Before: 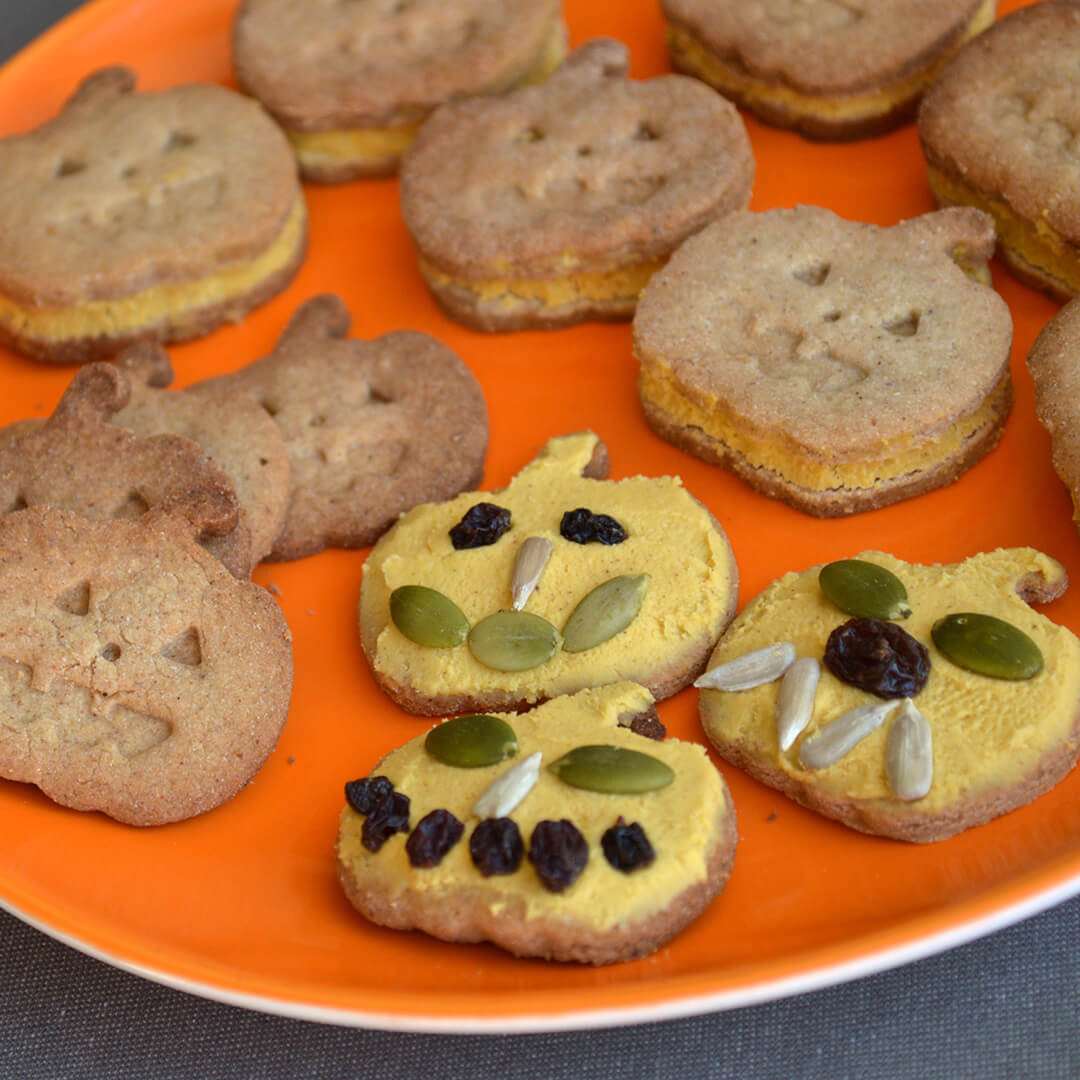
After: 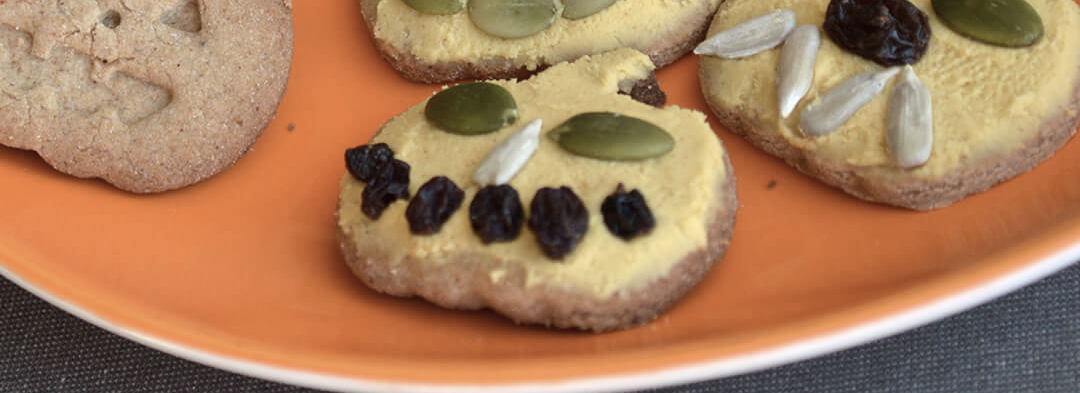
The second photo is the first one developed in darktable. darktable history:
crop and rotate: top 58.654%, bottom 4.943%
contrast brightness saturation: contrast 0.103, saturation -0.351
